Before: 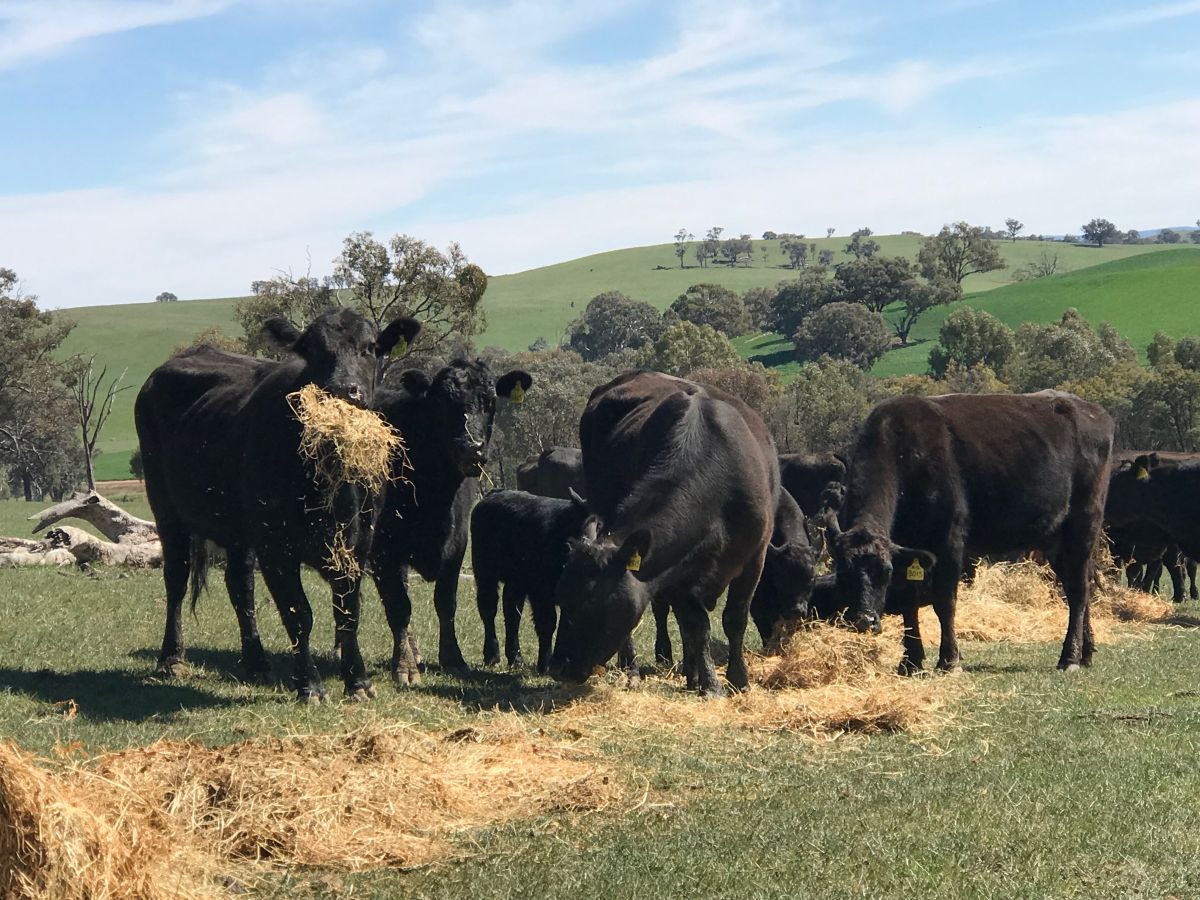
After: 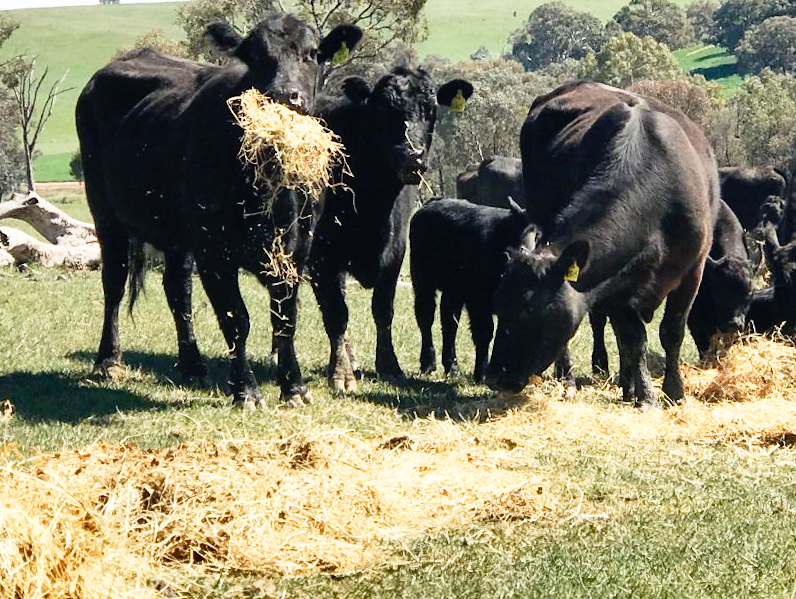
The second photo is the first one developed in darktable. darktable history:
base curve: curves: ch0 [(0, 0) (0.012, 0.01) (0.073, 0.168) (0.31, 0.711) (0.645, 0.957) (1, 1)], preserve colors none
exposure: compensate highlight preservation false
shadows and highlights: shadows 22.47, highlights -48.82, soften with gaussian
crop and rotate: angle -0.989°, left 4.048%, top 31.882%, right 28.08%
